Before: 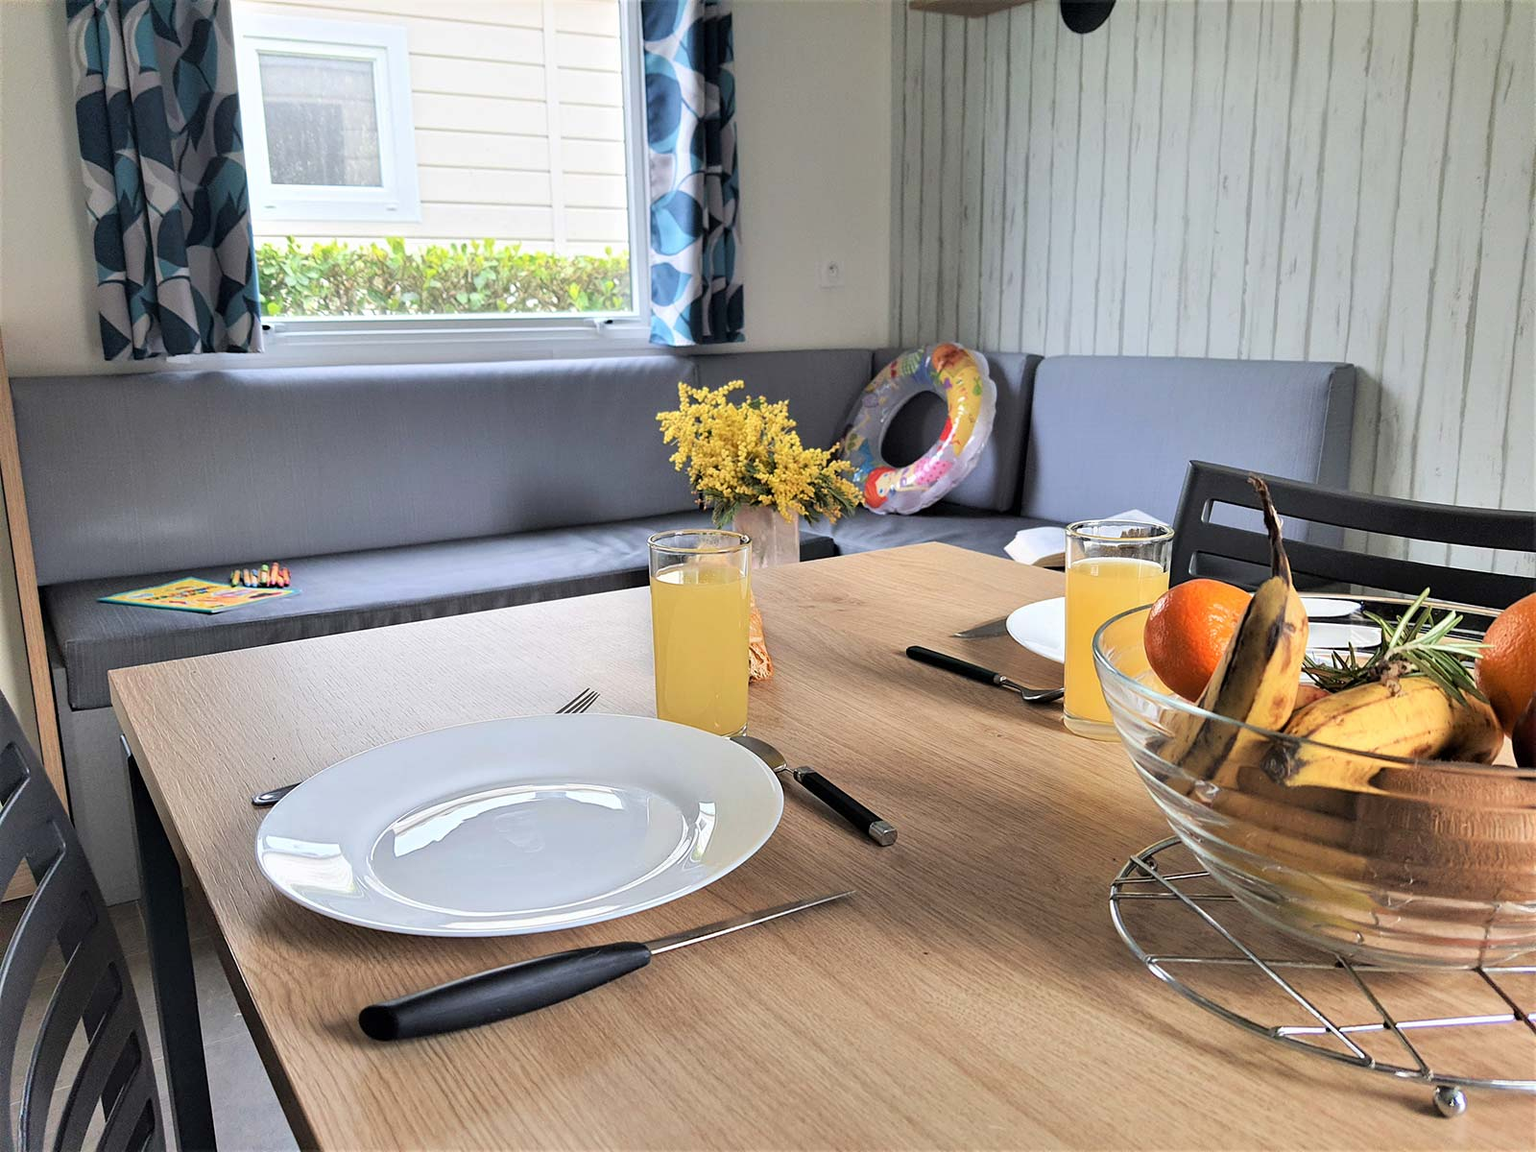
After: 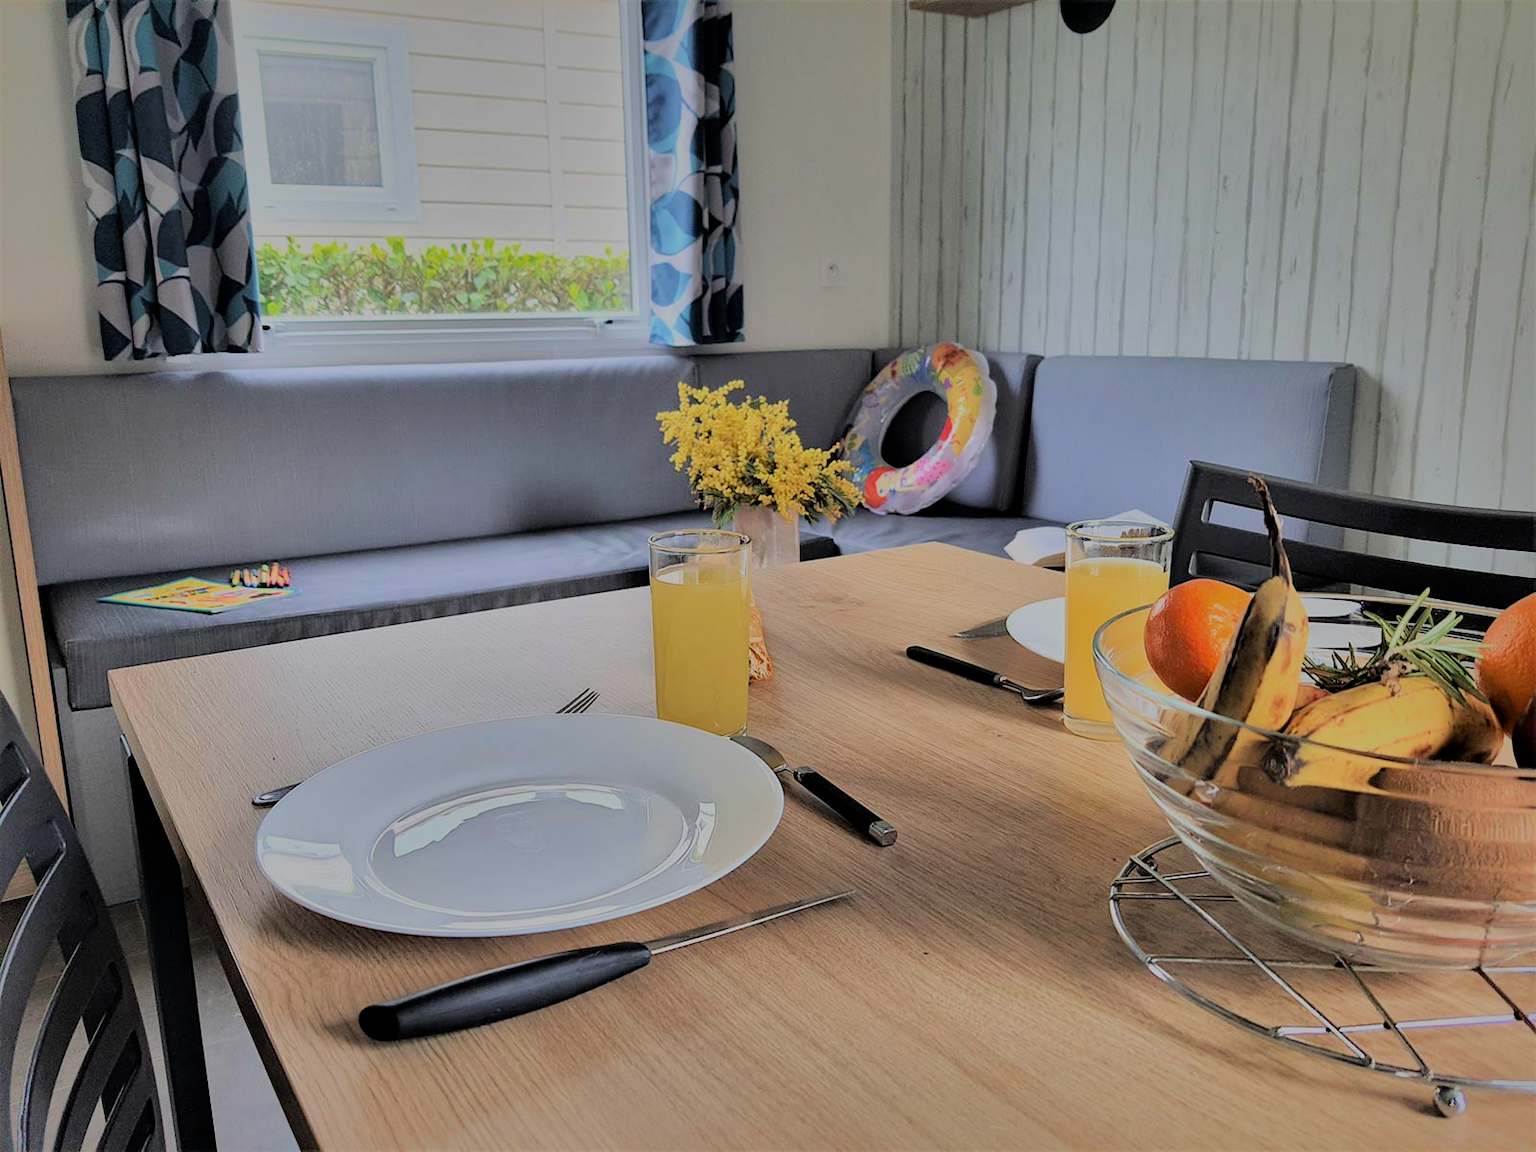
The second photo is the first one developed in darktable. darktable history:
filmic rgb: black relative exposure -7.15 EV, white relative exposure 5.36 EV, hardness 3.02, color science v6 (2022)
shadows and highlights: shadows -19.91, highlights -73.15
